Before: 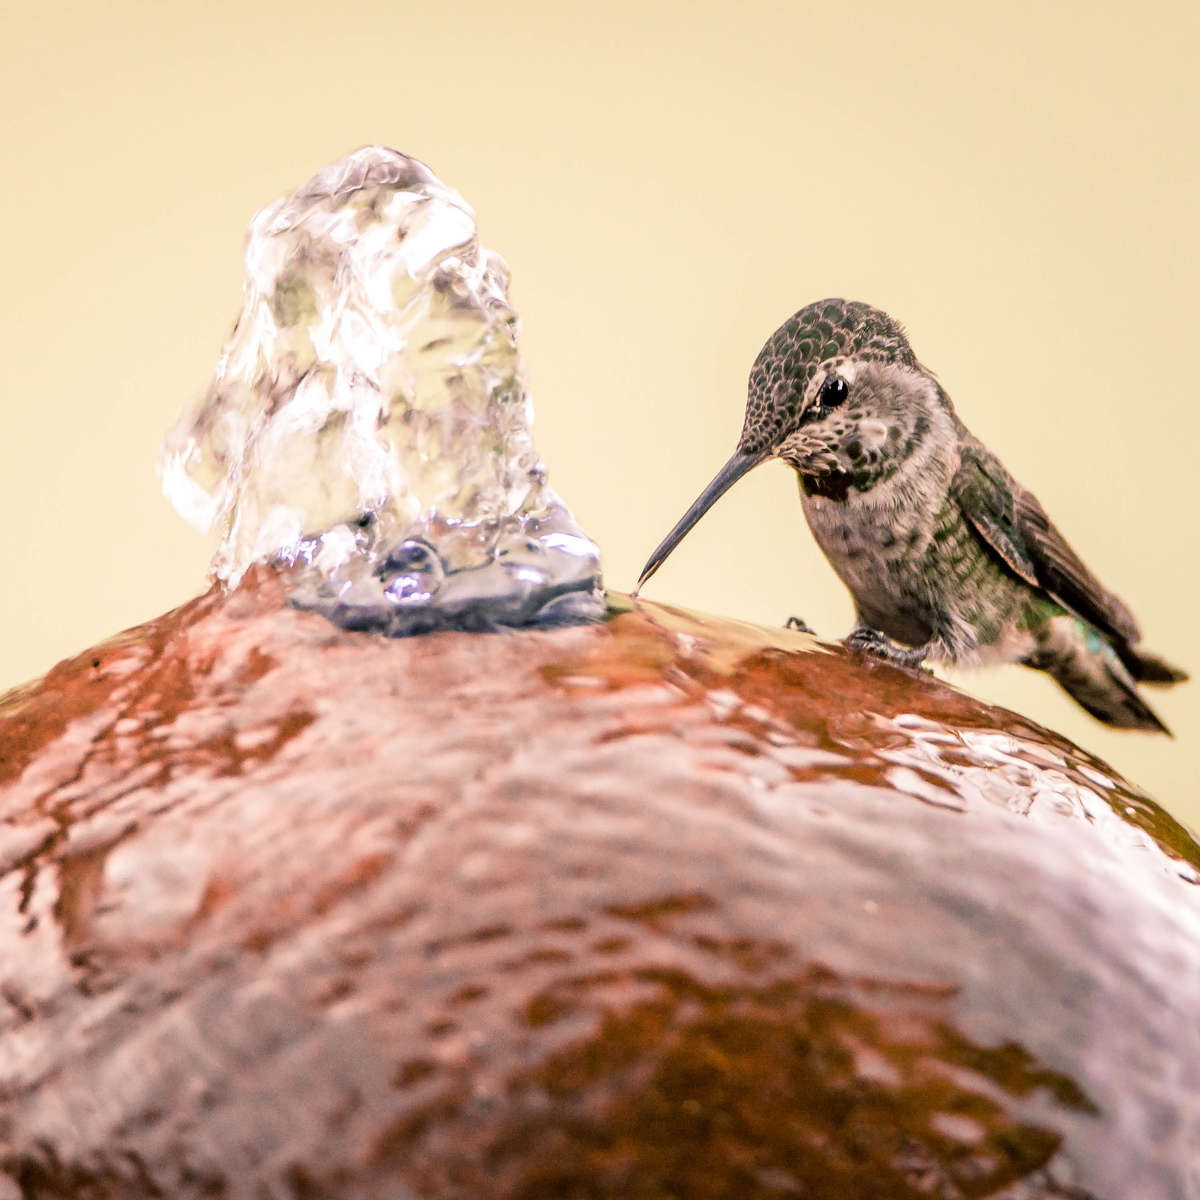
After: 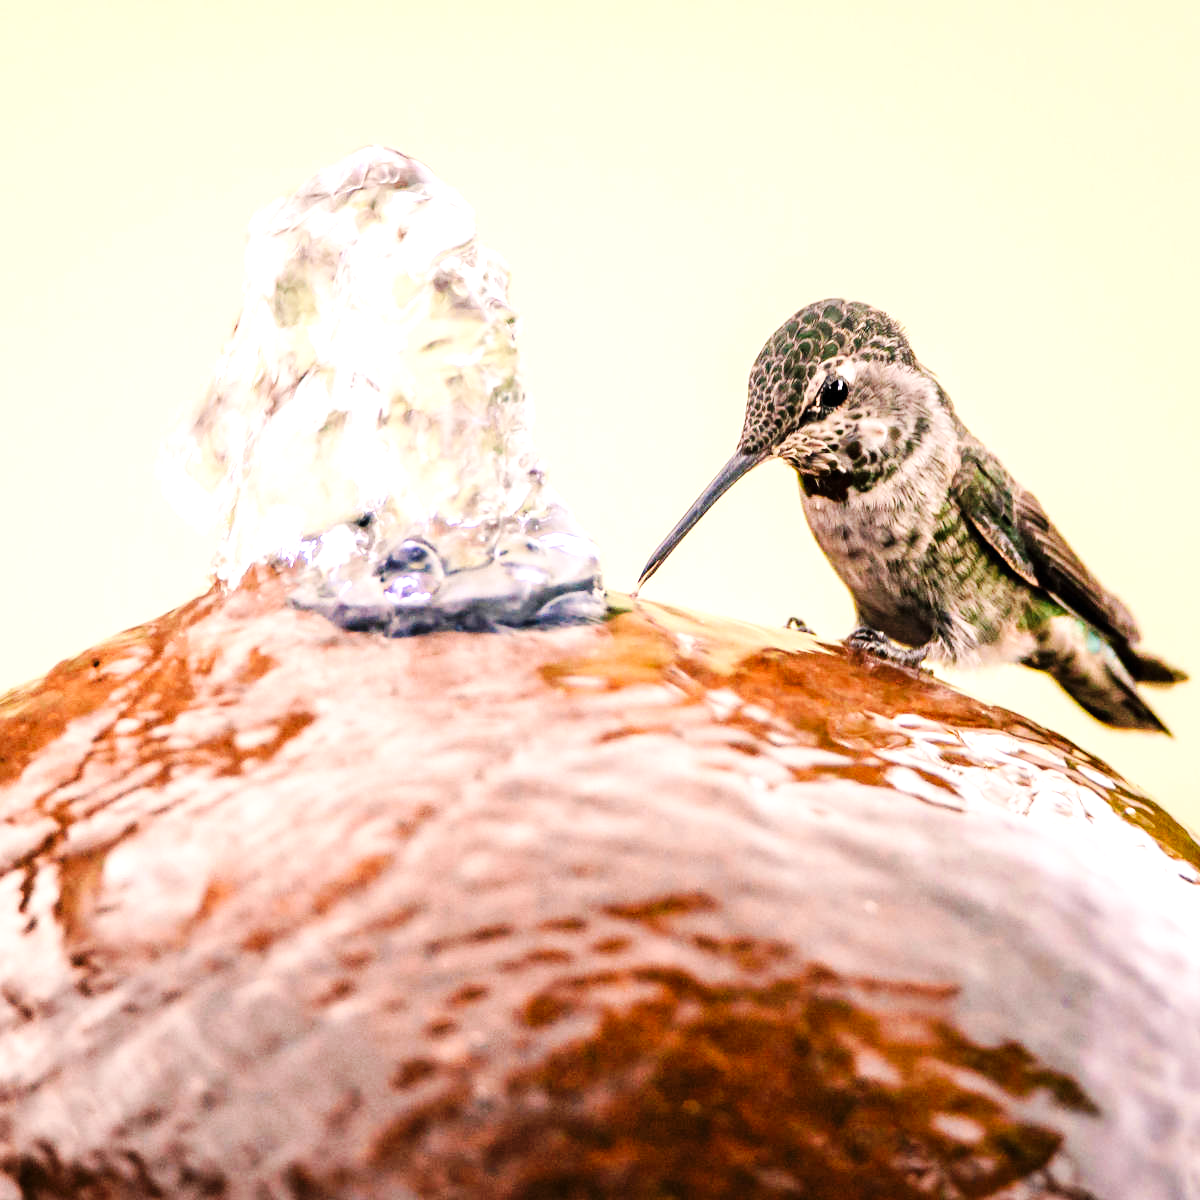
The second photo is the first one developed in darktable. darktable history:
levels: levels [0, 0.474, 0.947]
base curve: curves: ch0 [(0, 0) (0.032, 0.025) (0.121, 0.166) (0.206, 0.329) (0.605, 0.79) (1, 1)], preserve colors none
